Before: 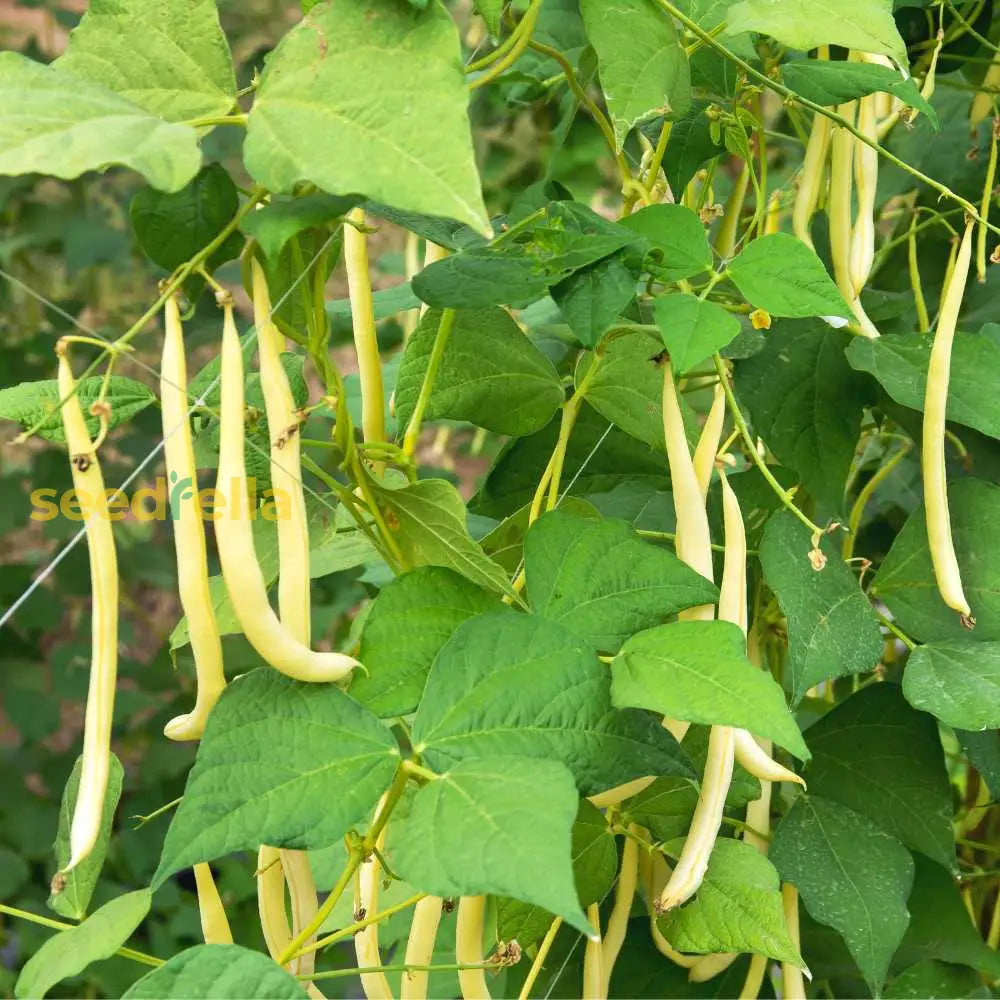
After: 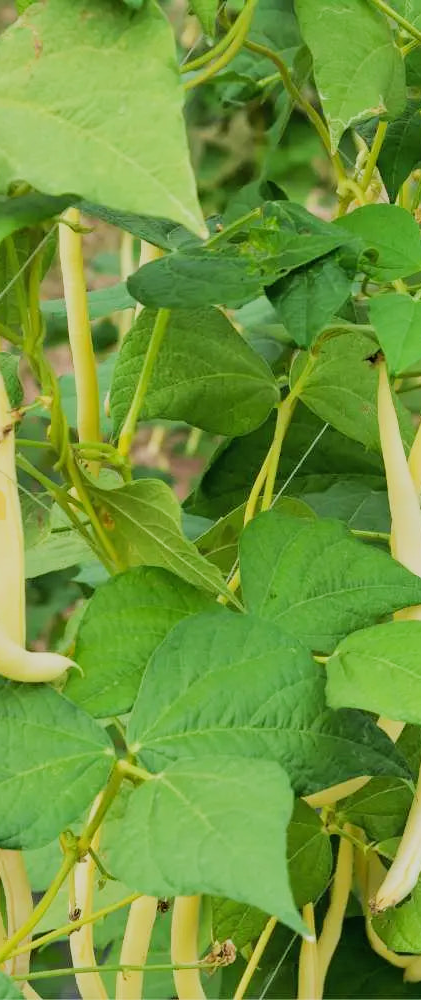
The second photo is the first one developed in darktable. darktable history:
filmic rgb: black relative exposure -7.65 EV, white relative exposure 4.56 EV, hardness 3.61, contrast 1.05
color correction: highlights a* -0.137, highlights b* 0.137
crop: left 28.583%, right 29.231%
